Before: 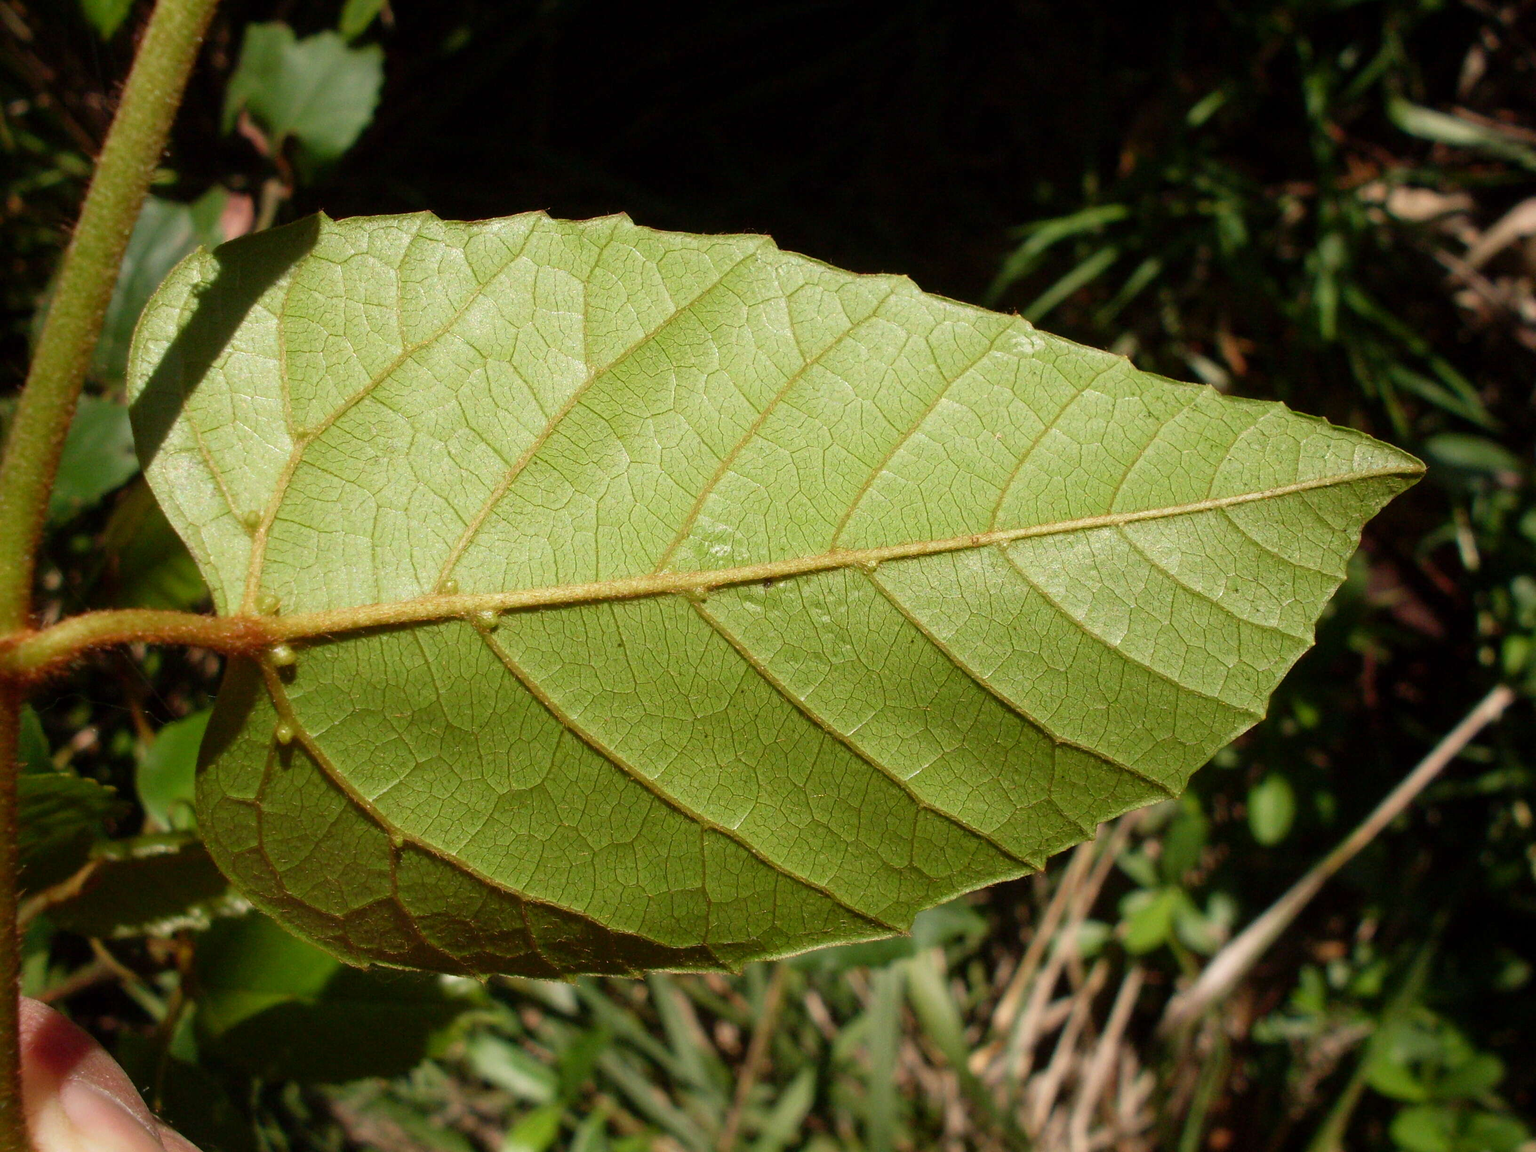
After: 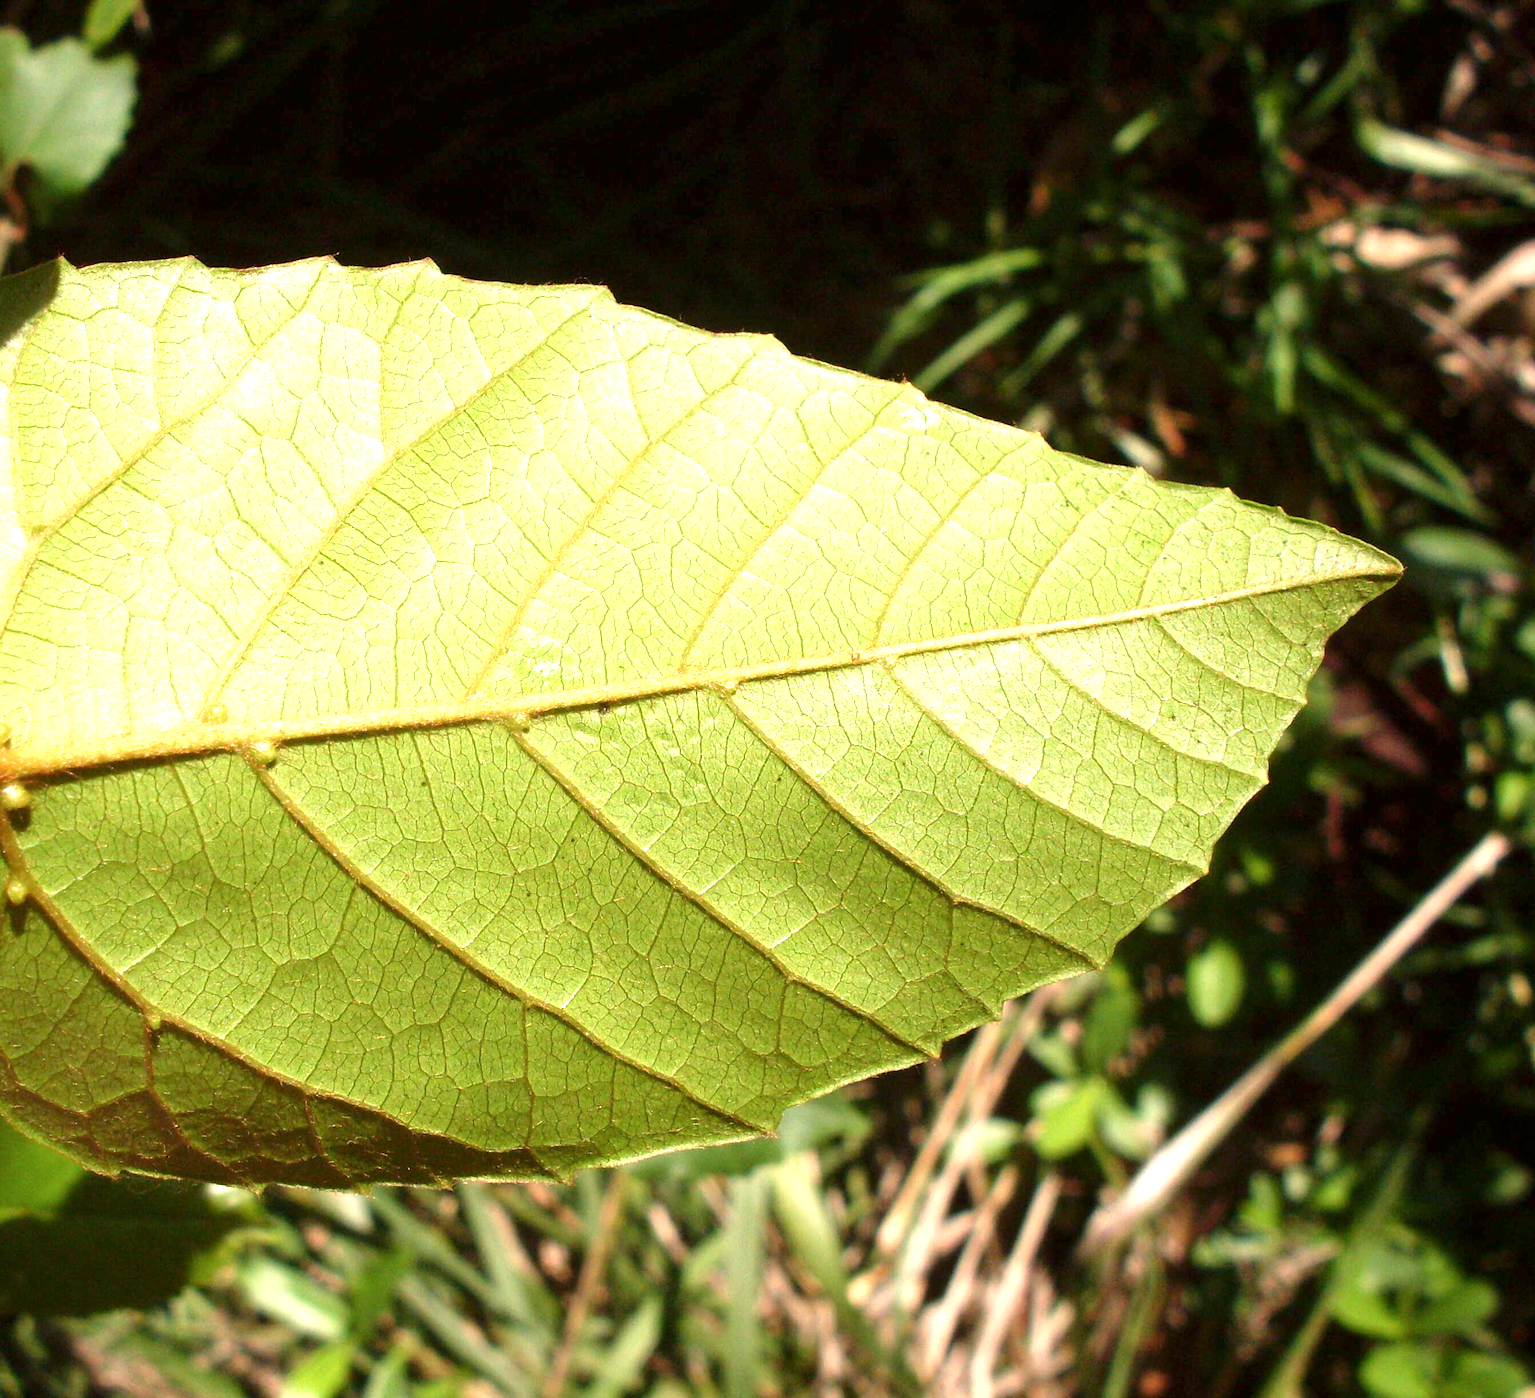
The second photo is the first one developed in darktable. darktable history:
color correction: highlights a* 2.95, highlights b* -1.55, shadows a* -0.055, shadows b* 2.04, saturation 0.975
crop: left 17.65%, bottom 0.048%
exposure: black level correction 0, exposure 1.296 EV, compensate exposure bias true, compensate highlight preservation false
